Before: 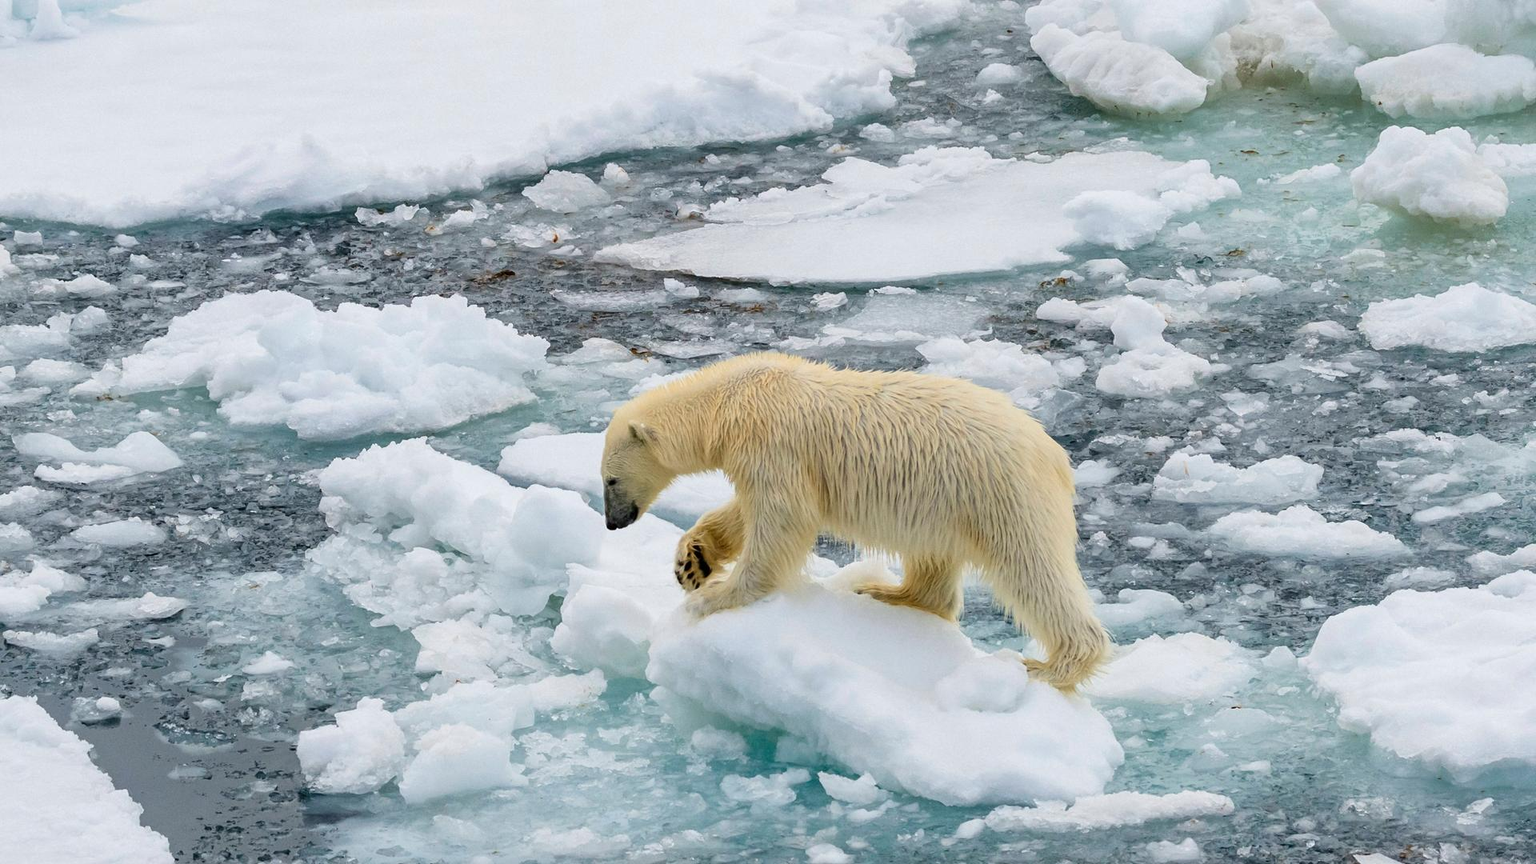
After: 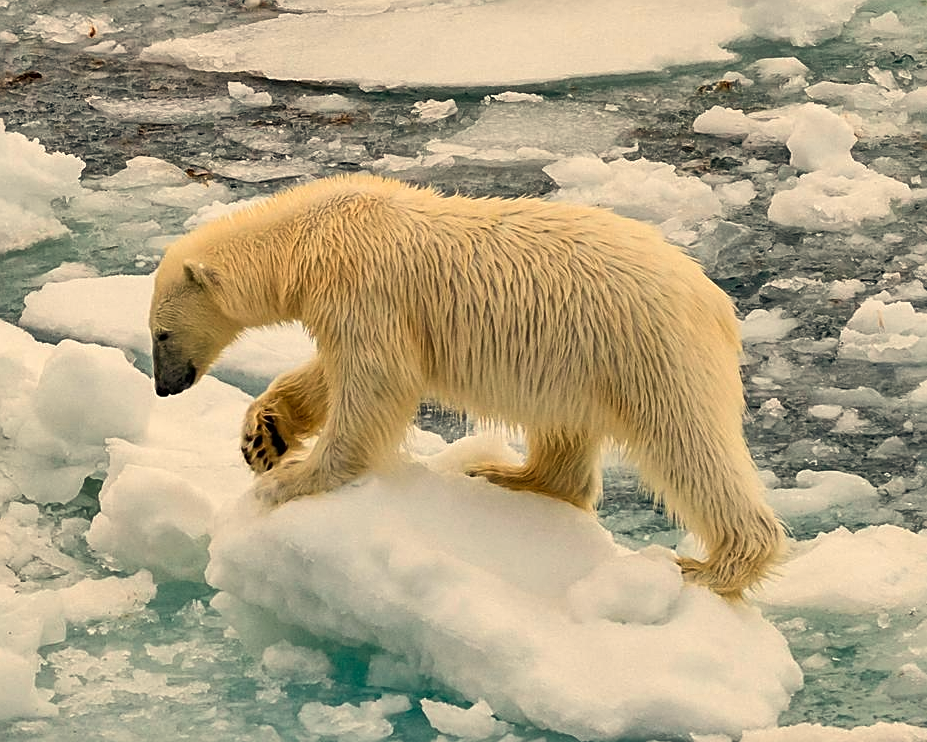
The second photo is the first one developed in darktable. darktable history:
crop: left 31.379%, top 24.658%, right 20.326%, bottom 6.628%
white balance: red 1.123, blue 0.83
shadows and highlights: low approximation 0.01, soften with gaussian
sharpen: on, module defaults
